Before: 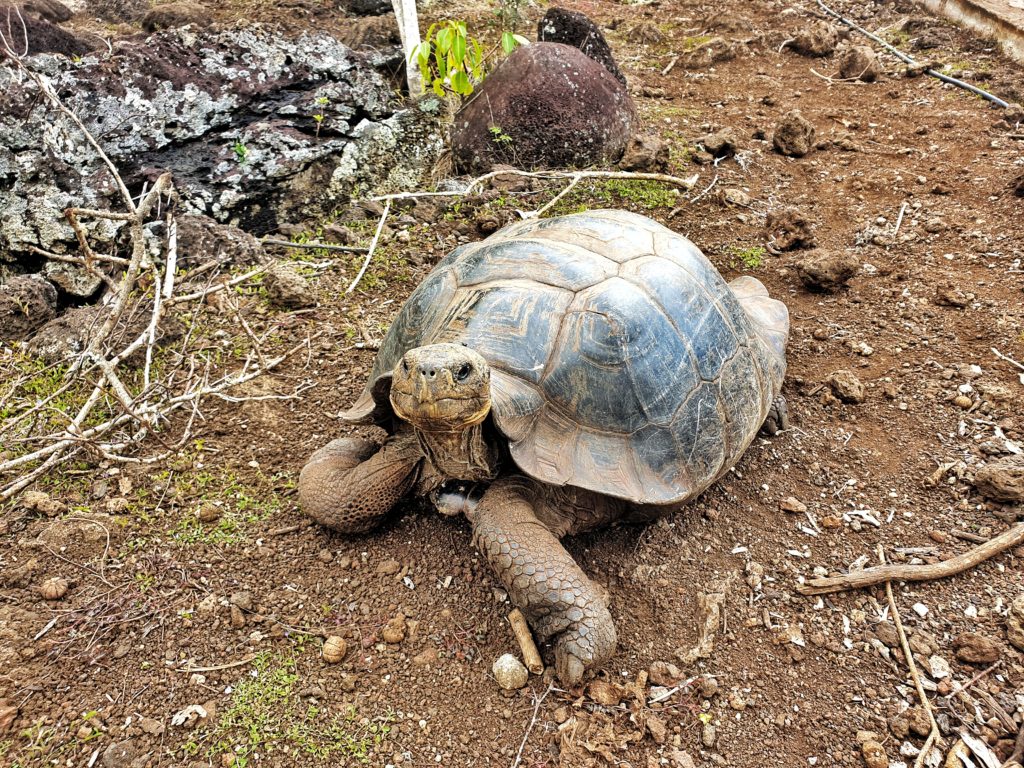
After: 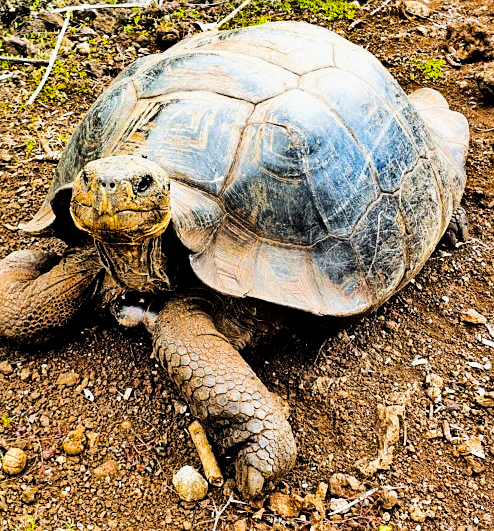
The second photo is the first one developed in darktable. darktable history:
crop: left 31.31%, top 24.5%, right 20.391%, bottom 6.254%
color balance rgb: highlights gain › luminance 14.93%, linear chroma grading › global chroma 25.064%, perceptual saturation grading › global saturation 31.201%, perceptual brilliance grading › highlights 13.469%, perceptual brilliance grading › mid-tones 8.432%, perceptual brilliance grading › shadows -16.861%
filmic rgb: black relative exposure -5.1 EV, white relative exposure 3.99 EV, hardness 2.91, contrast 1.398, highlights saturation mix -29.62%, iterations of high-quality reconstruction 0
sharpen: amount 0.21
